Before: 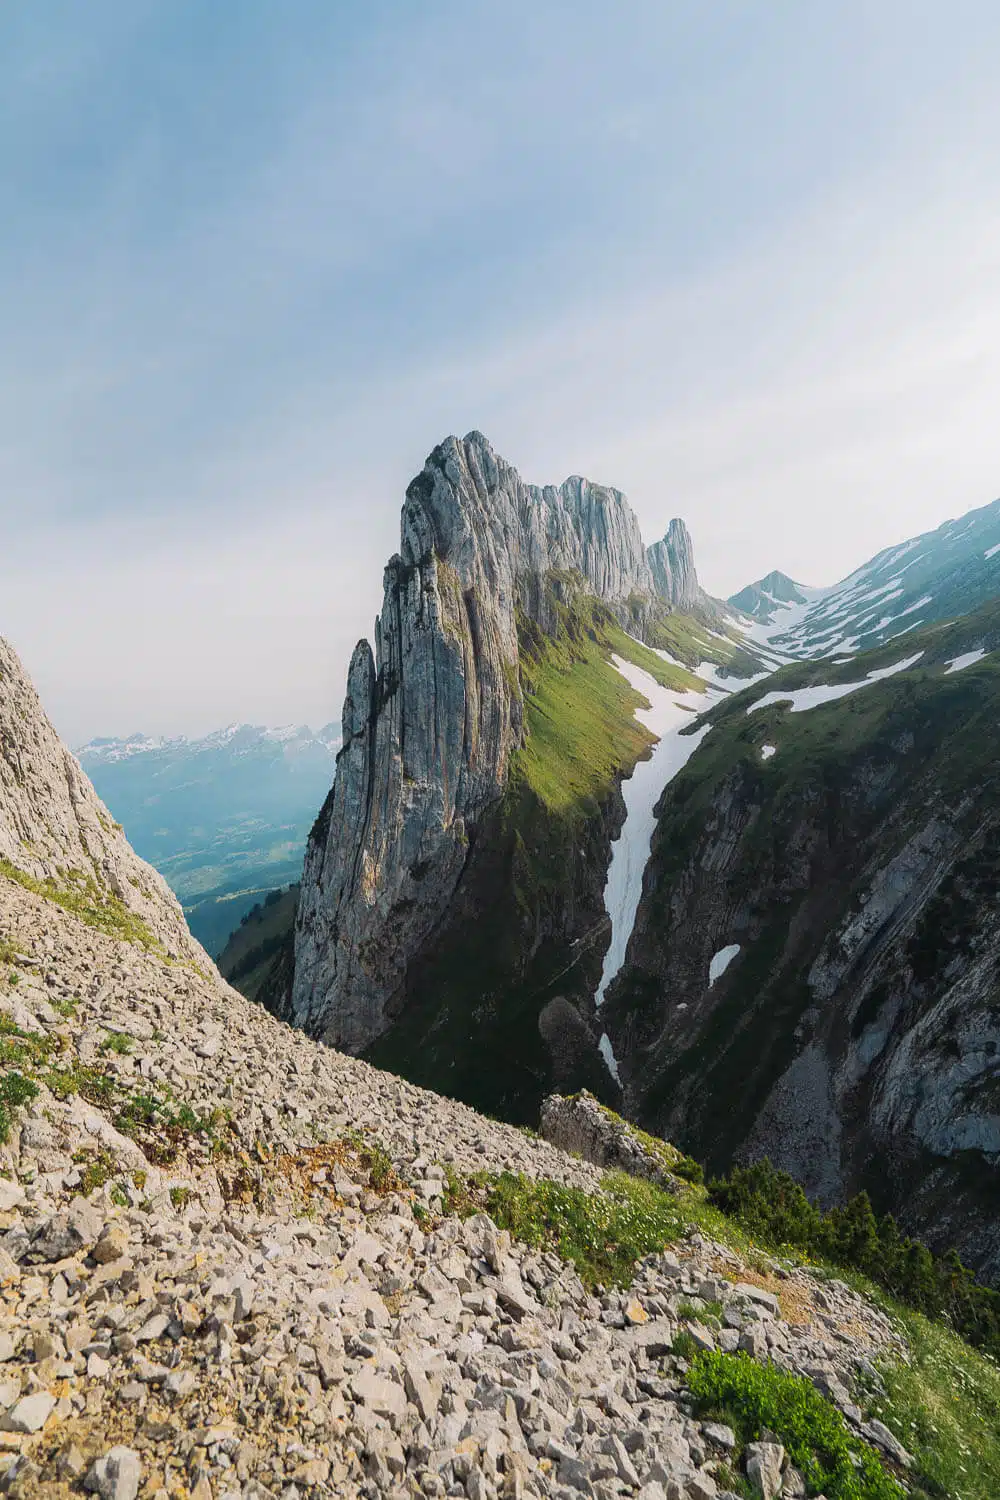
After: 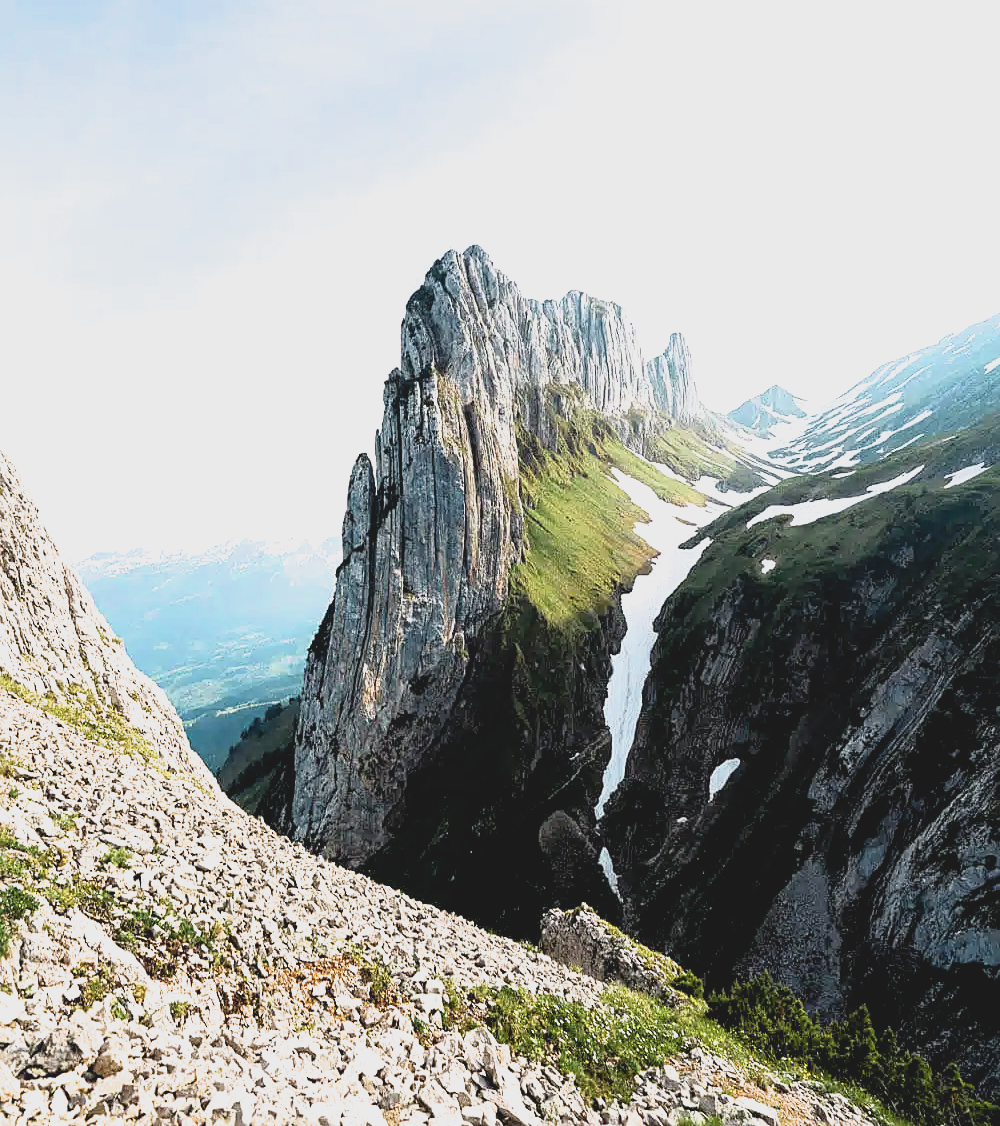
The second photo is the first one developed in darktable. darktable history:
sharpen: radius 2.135, amount 0.378, threshold 0.197
exposure: black level correction 0.012, exposure 0.692 EV, compensate highlight preservation false
crop and rotate: top 12.436%, bottom 12.492%
contrast brightness saturation: contrast -0.155, brightness 0.046, saturation -0.118
tone equalizer: on, module defaults
filmic rgb: black relative exposure -8.01 EV, white relative exposure 2.2 EV, hardness 7.01
